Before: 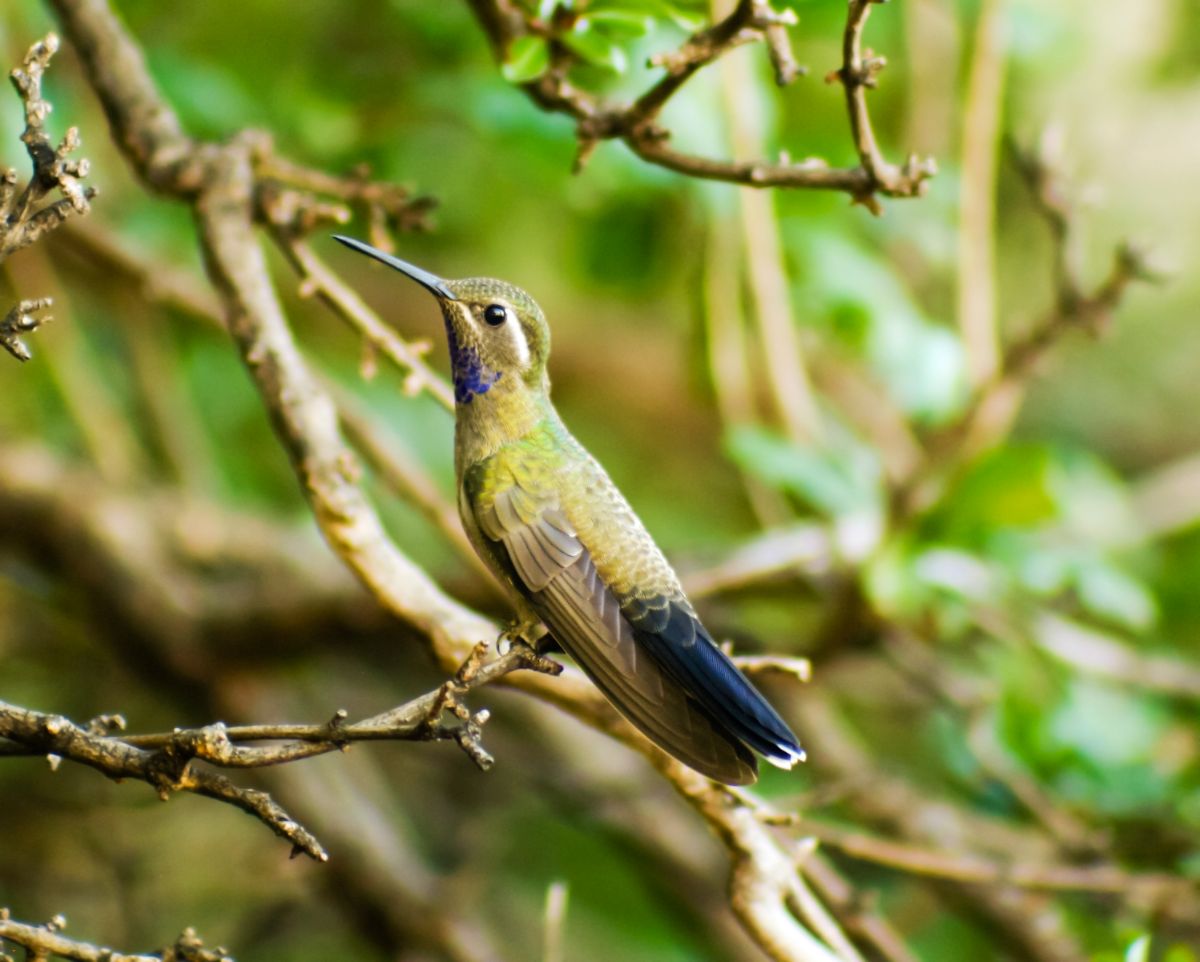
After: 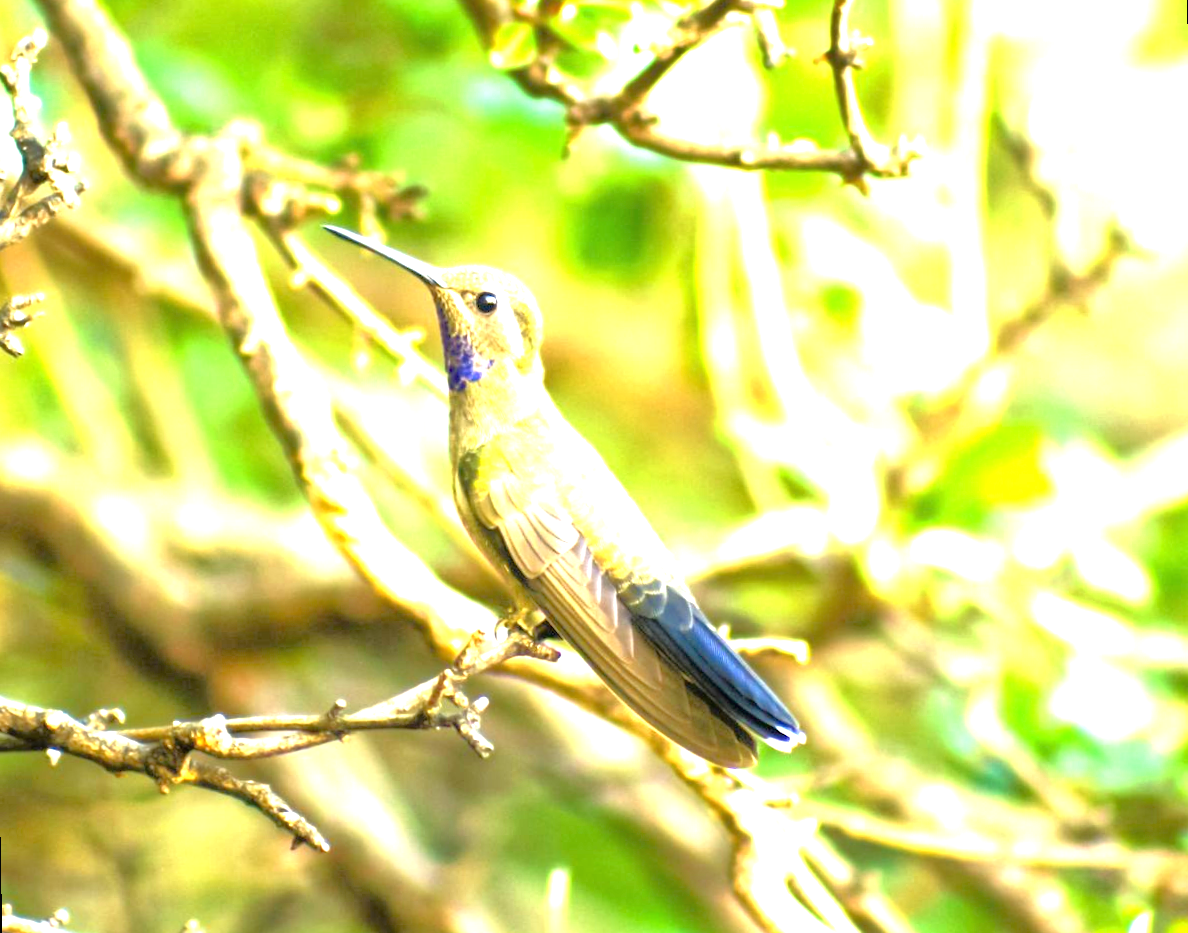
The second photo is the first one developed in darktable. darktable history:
tone equalizer: -7 EV 0.15 EV, -6 EV 0.6 EV, -5 EV 1.15 EV, -4 EV 1.33 EV, -3 EV 1.15 EV, -2 EV 0.6 EV, -1 EV 0.15 EV, mask exposure compensation -0.5 EV
exposure: black level correction 0, exposure 2 EV, compensate highlight preservation false
rotate and perspective: rotation -1°, crop left 0.011, crop right 0.989, crop top 0.025, crop bottom 0.975
